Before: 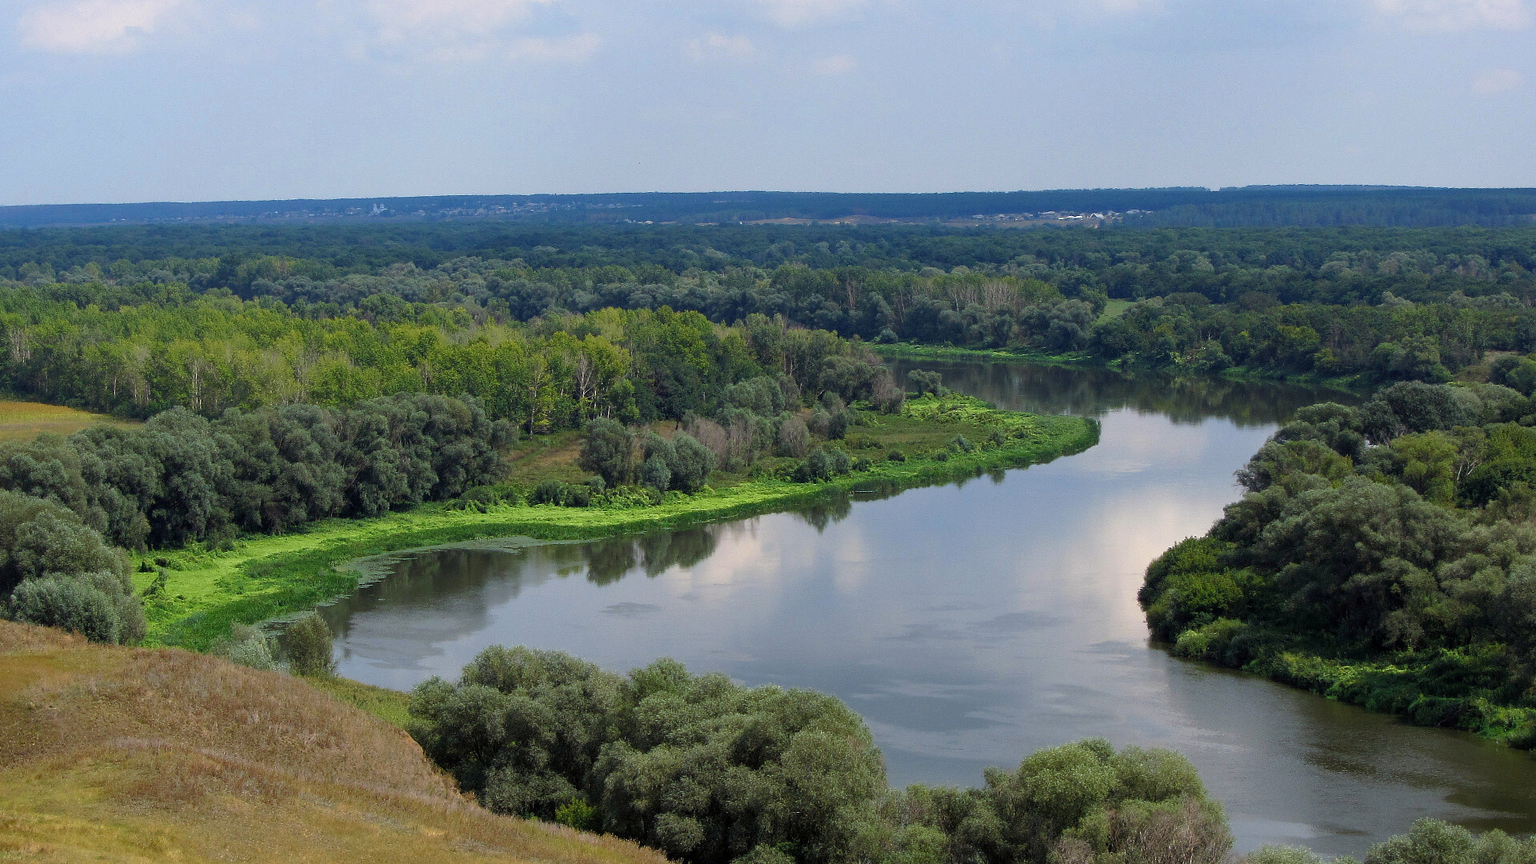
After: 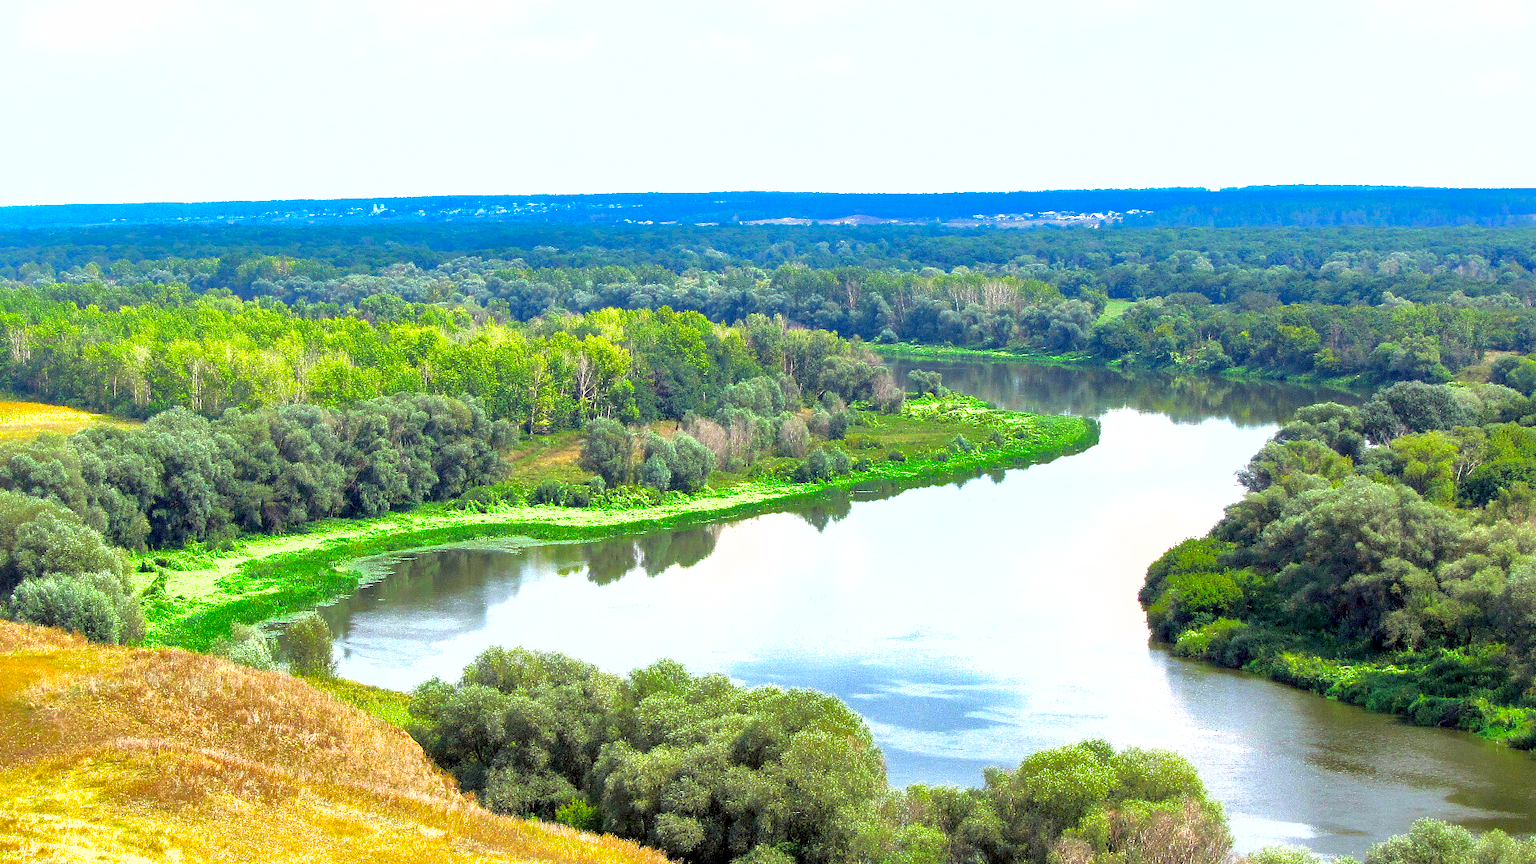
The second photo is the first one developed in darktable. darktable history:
tone equalizer: smoothing 1
exposure: black level correction 0.001, exposure 1.995 EV, compensate highlight preservation false
shadows and highlights: shadows 40.31, highlights -59.72, shadows color adjustment 97.66%
color correction: highlights b* -0.015, saturation 1.32
